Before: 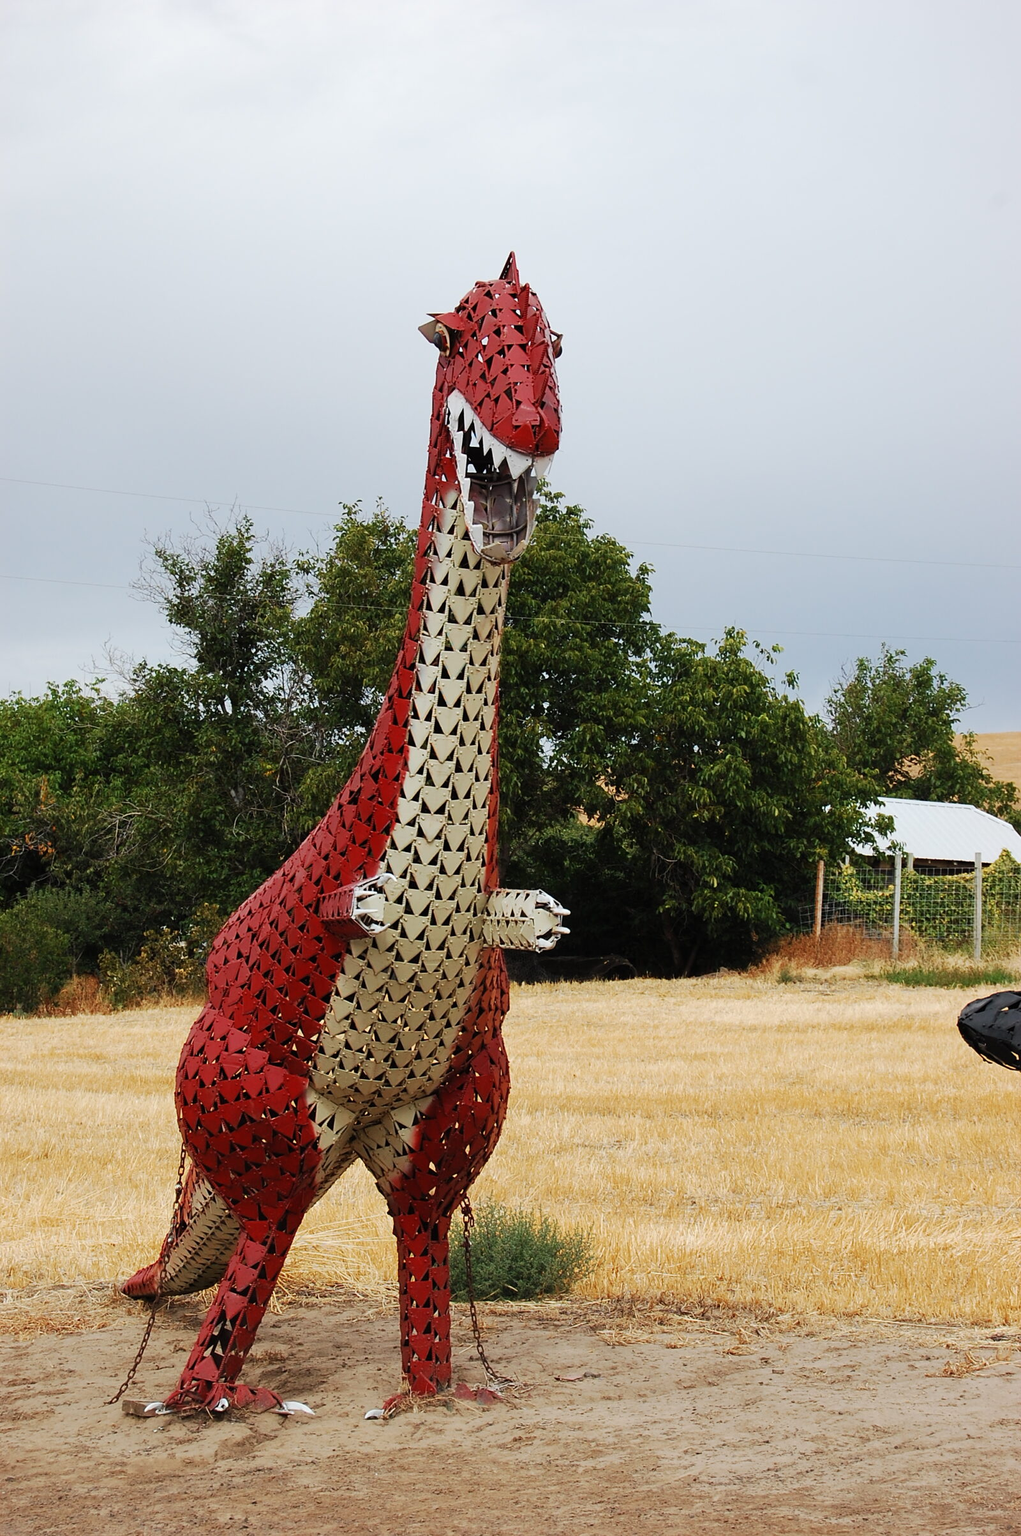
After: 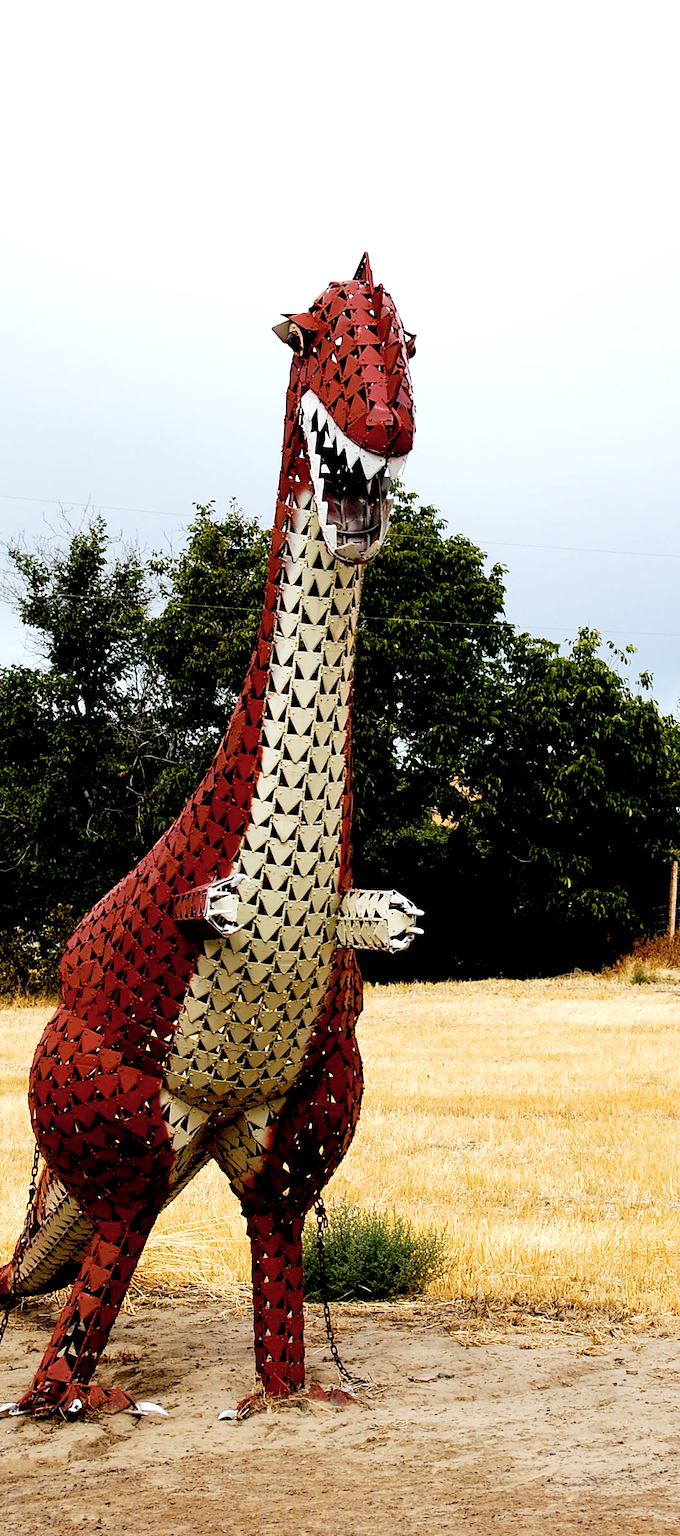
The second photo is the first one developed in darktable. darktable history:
exposure: black level correction 0.04, exposure 0.5 EV, compensate highlight preservation false
contrast brightness saturation: contrast 0.1, saturation -0.3
color balance rgb: perceptual saturation grading › global saturation 20%, global vibrance 20%
crop and rotate: left 14.385%, right 18.948%
